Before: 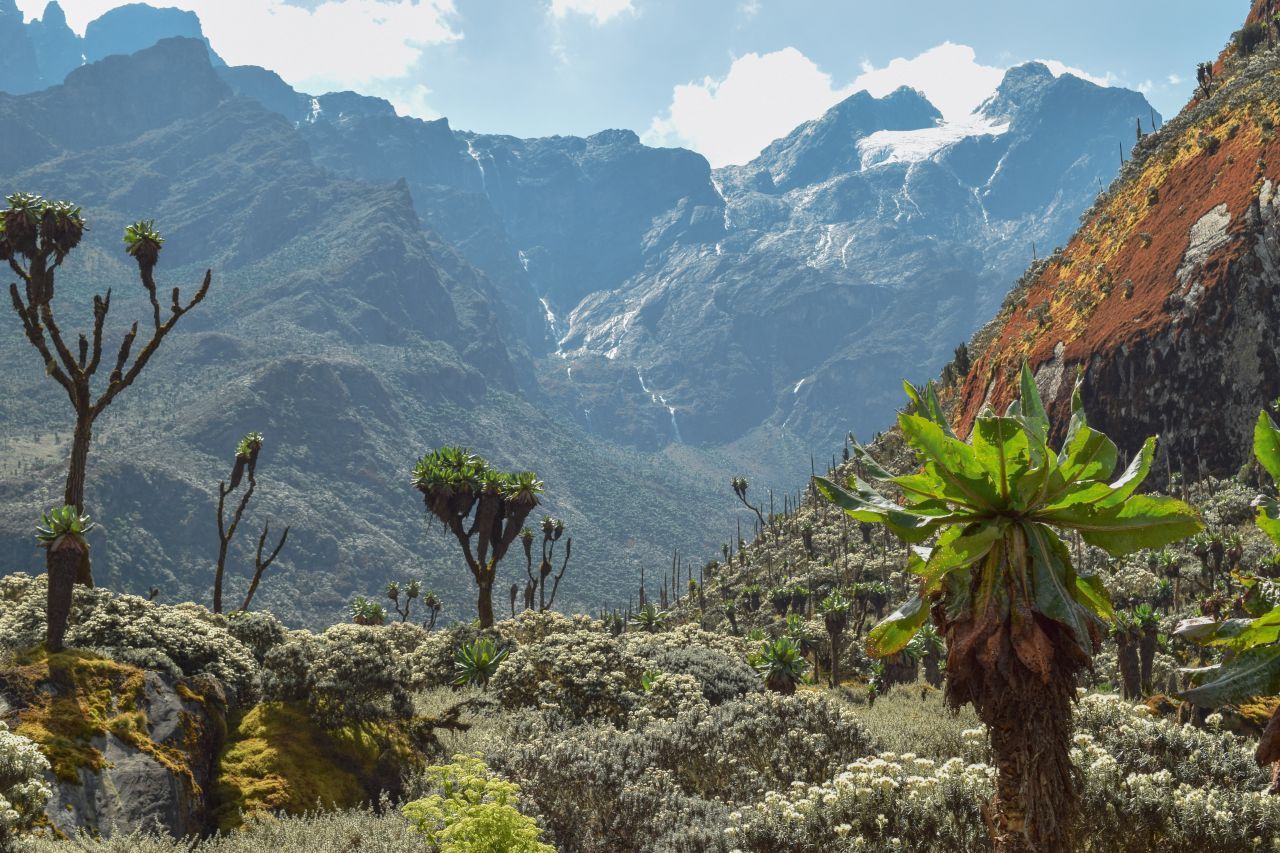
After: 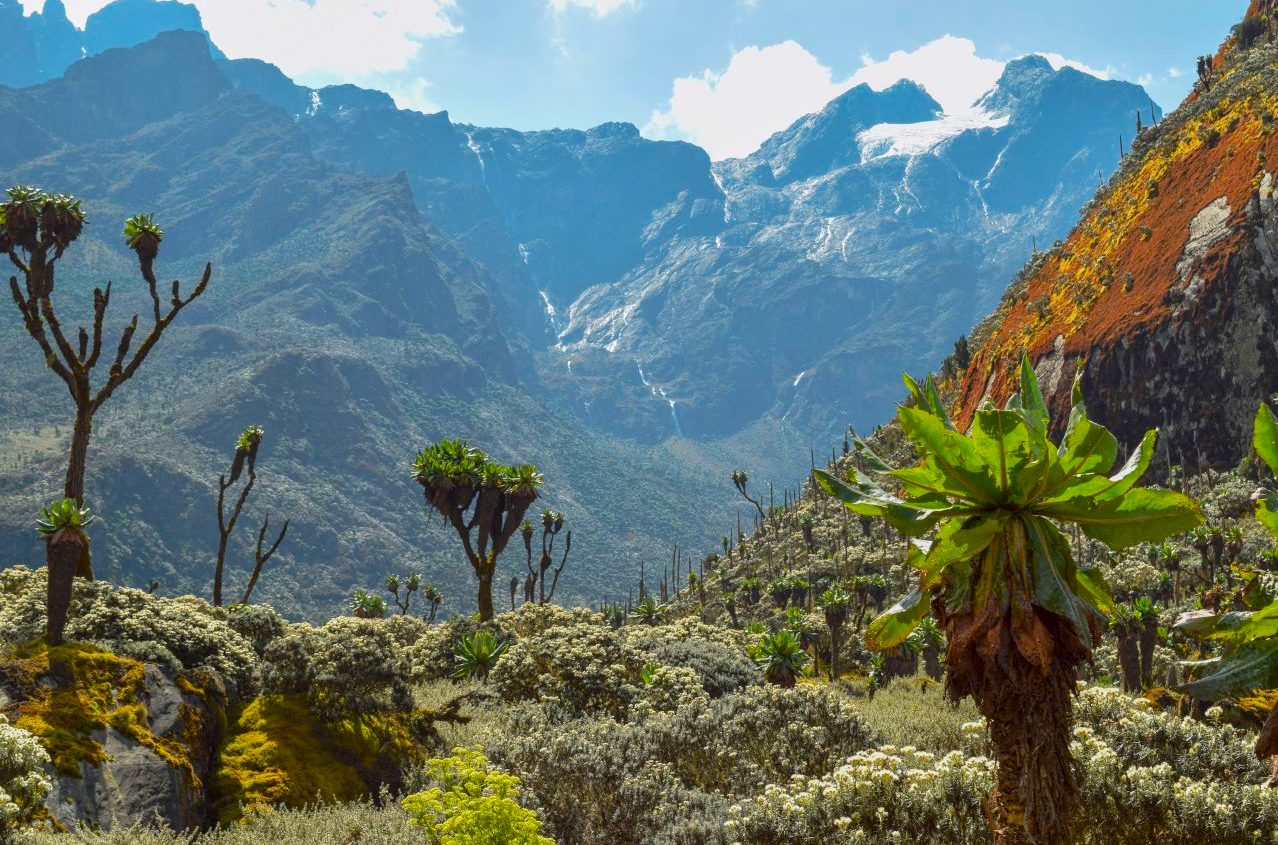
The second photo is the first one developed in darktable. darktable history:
crop: top 0.868%, right 0.082%
color balance rgb: global offset › luminance -0.285%, global offset › hue 259.17°, linear chroma grading › global chroma 15.306%, perceptual saturation grading › global saturation 19.99%, global vibrance 14.973%
